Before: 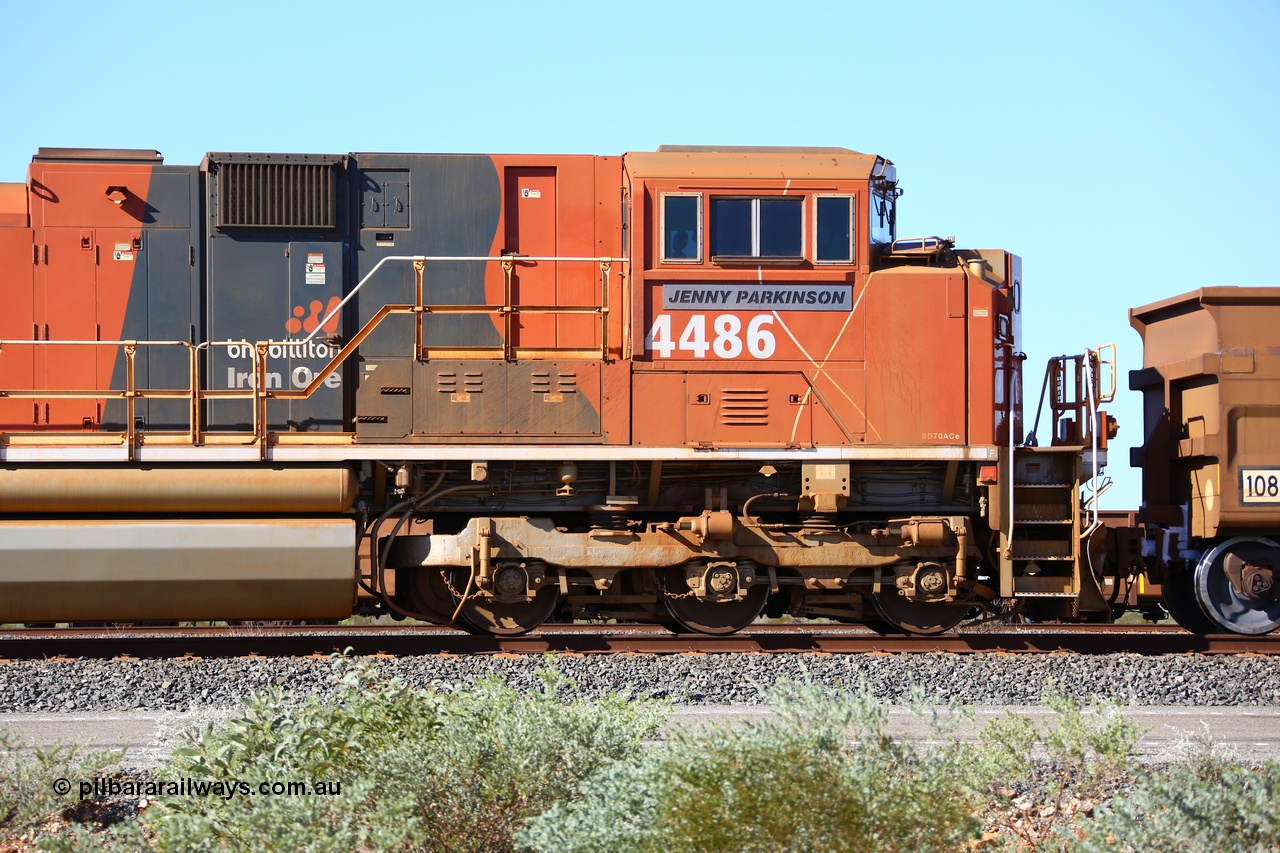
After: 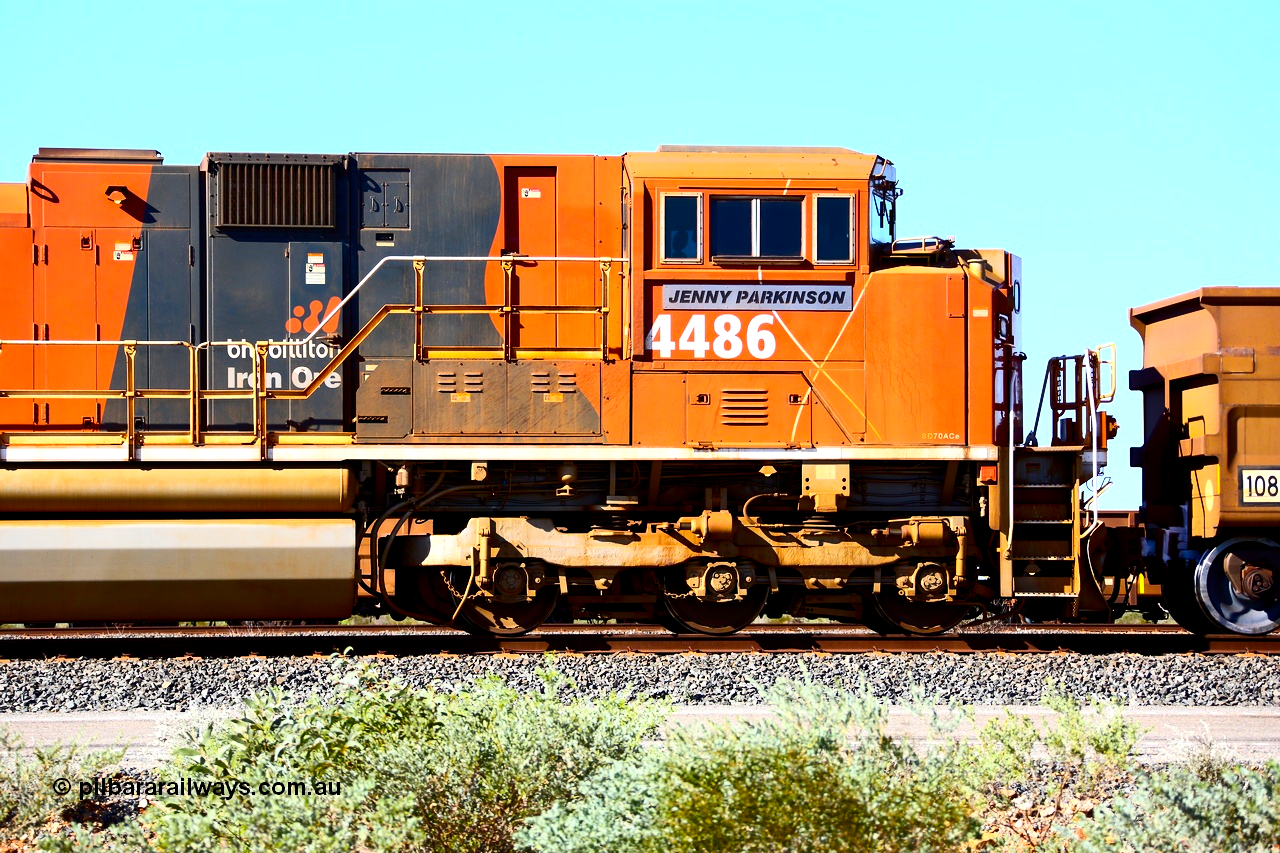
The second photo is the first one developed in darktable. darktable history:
color balance rgb: global offset › luminance -0.51%, linear chroma grading › shadows -8.449%, linear chroma grading › global chroma 9.814%, perceptual saturation grading › global saturation 30.093%, perceptual brilliance grading › highlights 9.937%, perceptual brilliance grading › mid-tones 5.356%, global vibrance 9.194%
contrast brightness saturation: contrast 0.295
